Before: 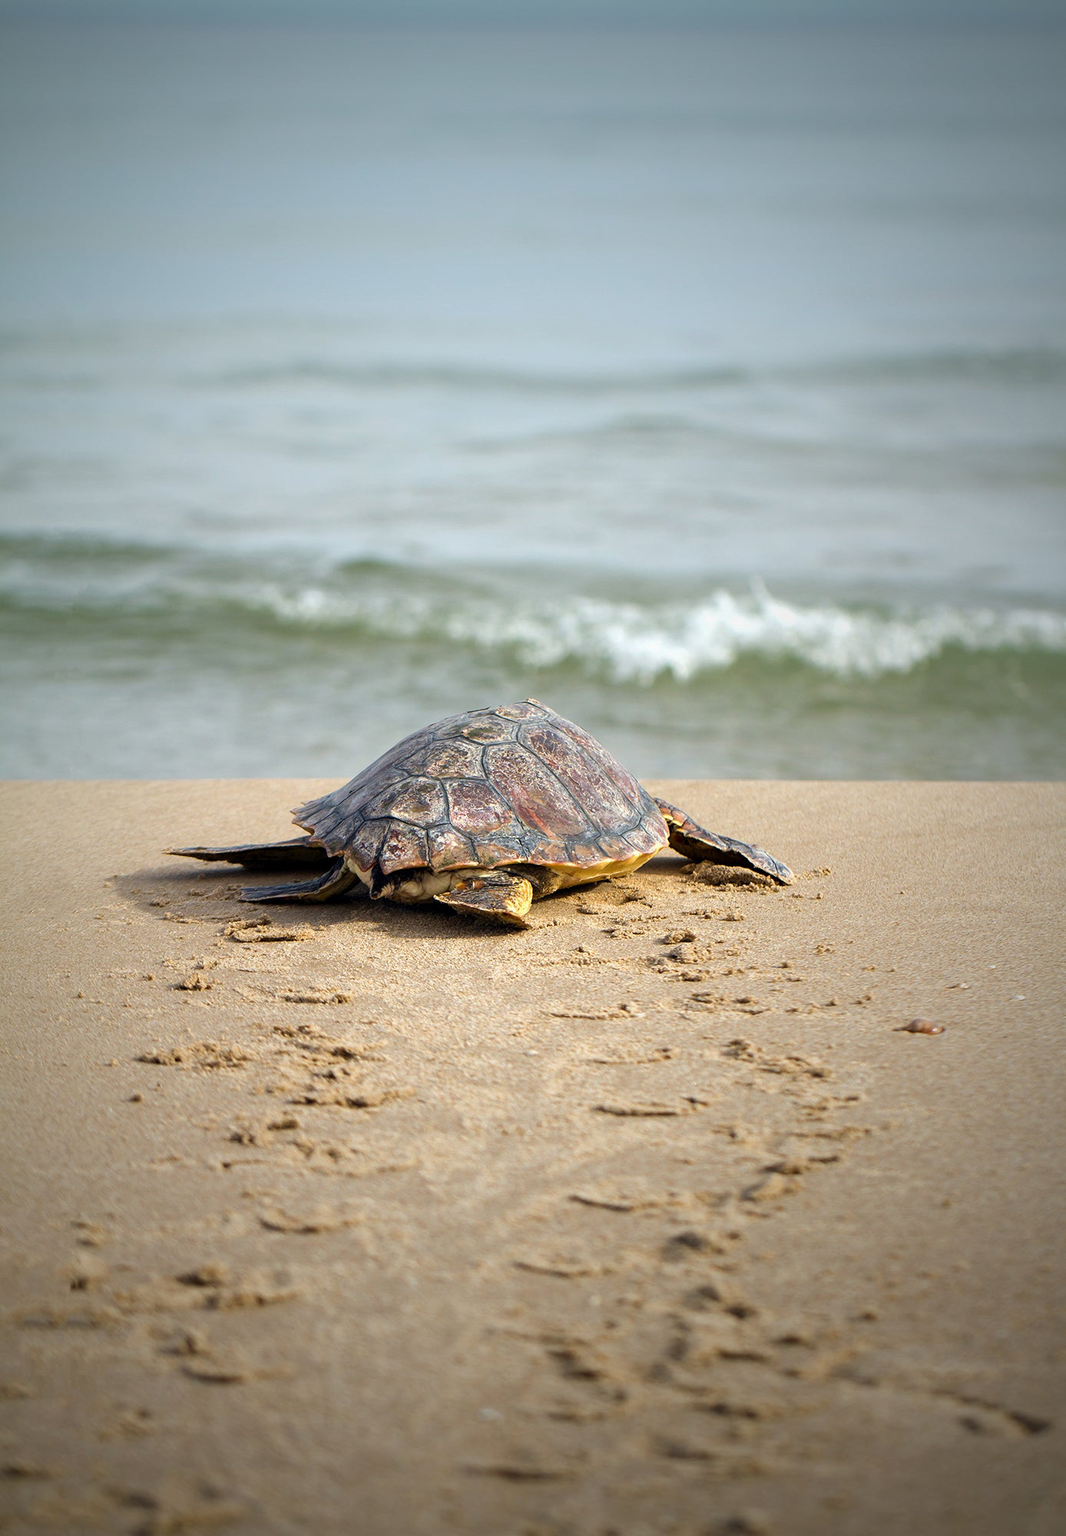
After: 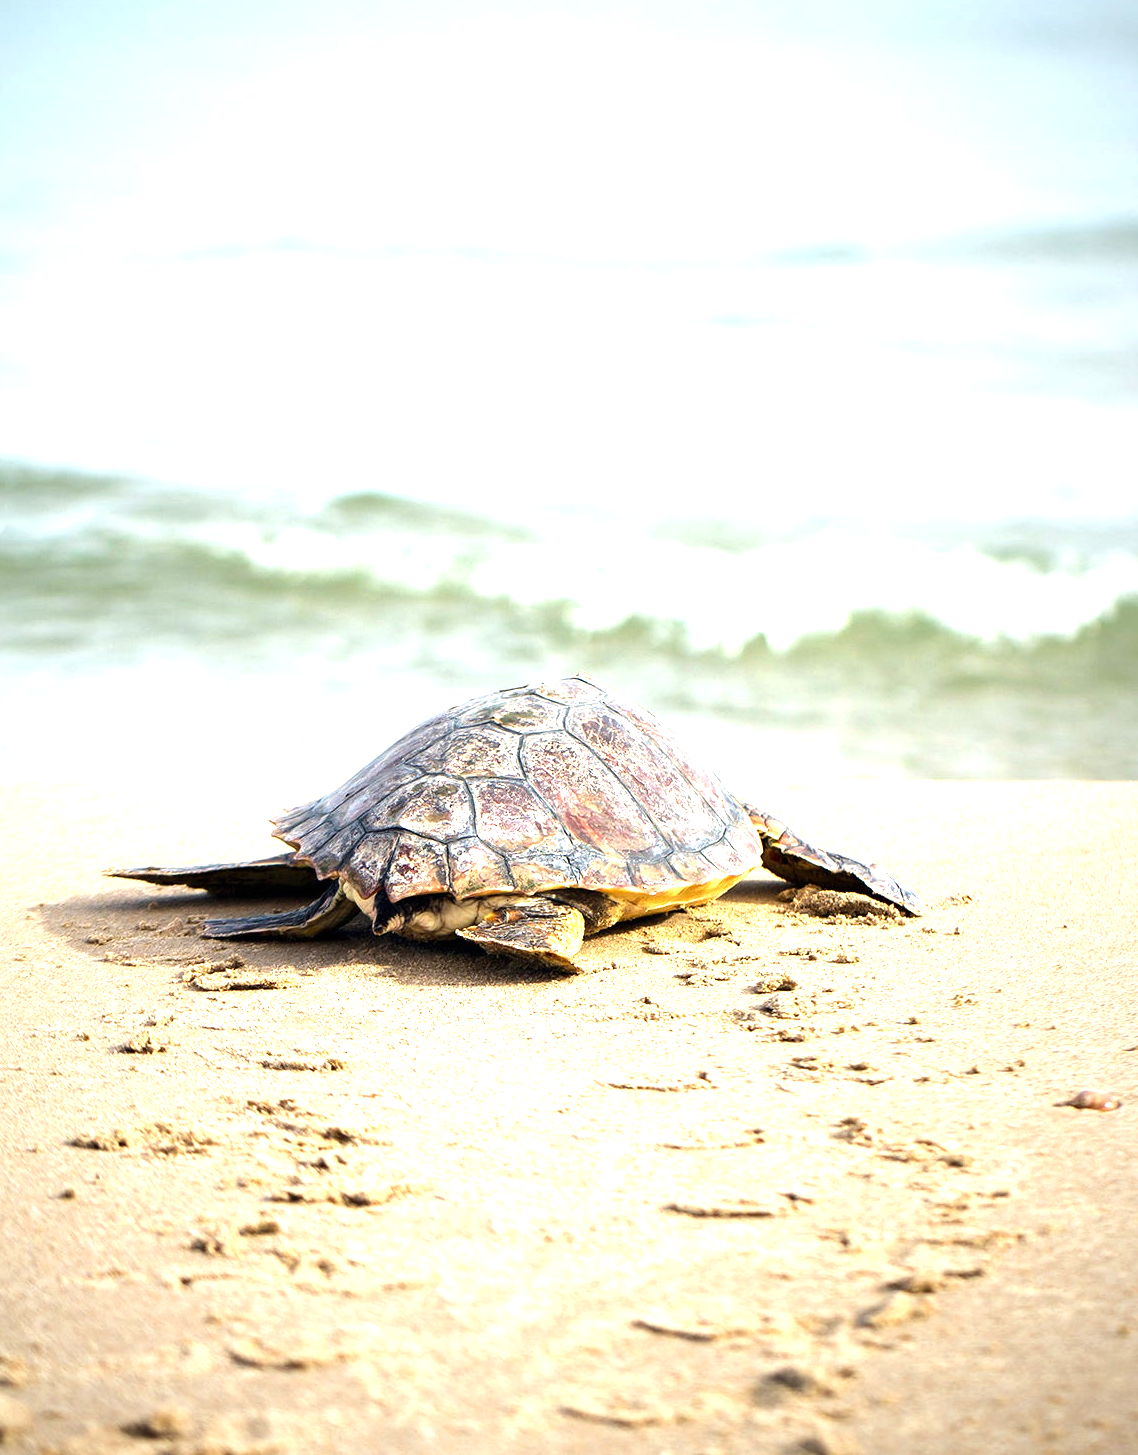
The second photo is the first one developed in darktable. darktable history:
crop: left 7.856%, top 11.836%, right 10.12%, bottom 15.387%
exposure: black level correction 0, exposure 1 EV, compensate exposure bias true, compensate highlight preservation false
tone equalizer: -8 EV -0.417 EV, -7 EV -0.389 EV, -6 EV -0.333 EV, -5 EV -0.222 EV, -3 EV 0.222 EV, -2 EV 0.333 EV, -1 EV 0.389 EV, +0 EV 0.417 EV, edges refinement/feathering 500, mask exposure compensation -1.25 EV, preserve details no
